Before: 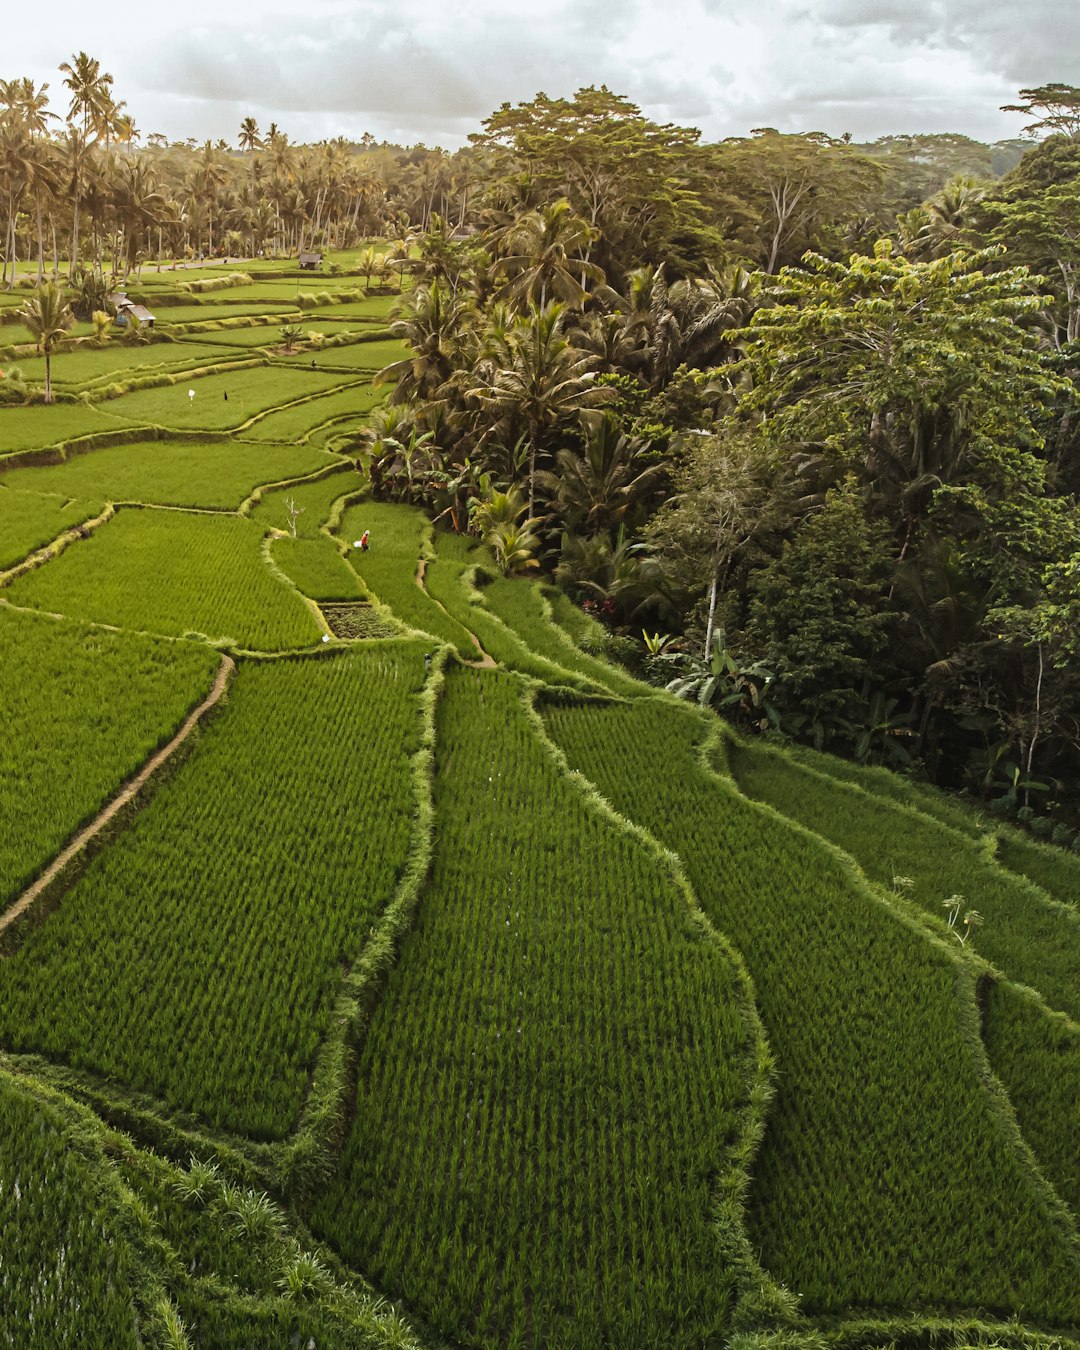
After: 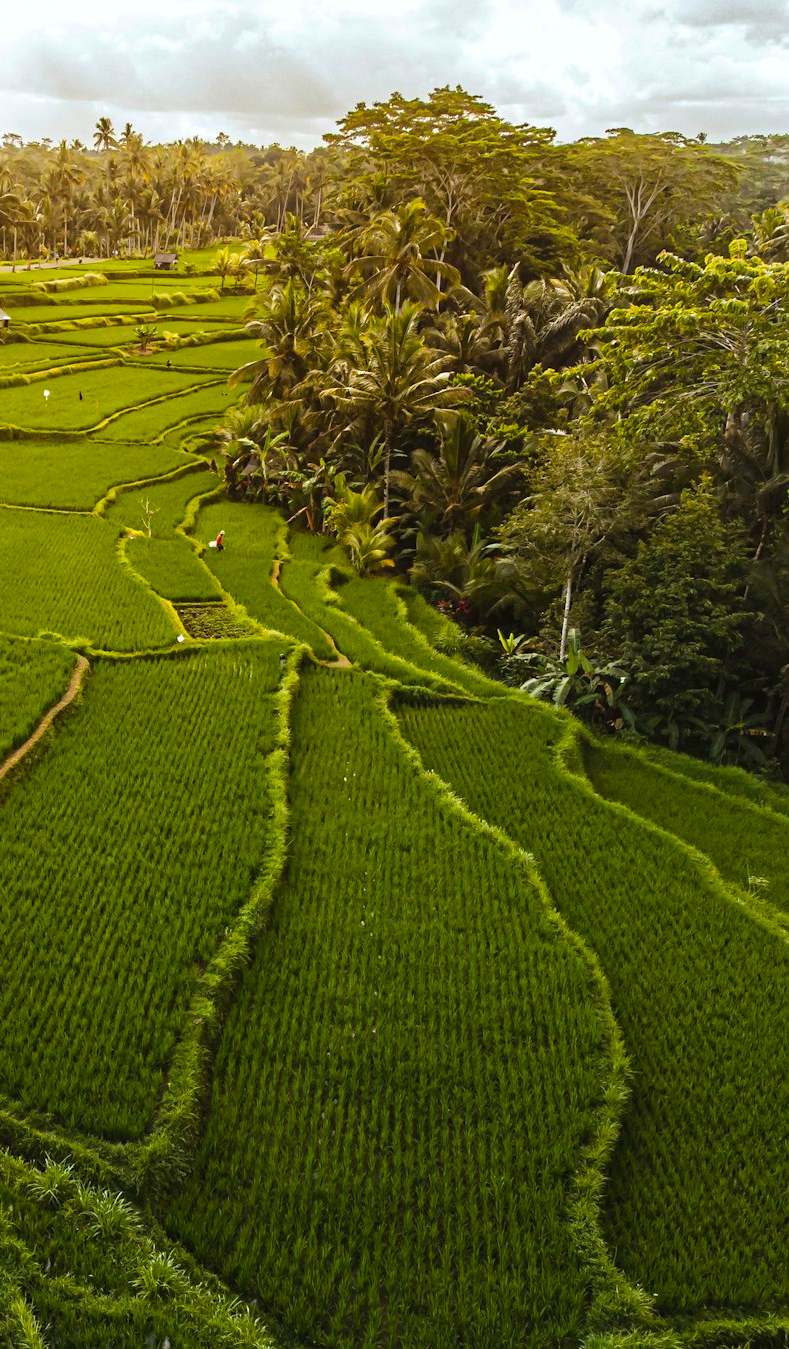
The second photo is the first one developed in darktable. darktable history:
color balance rgb: highlights gain › luminance 10.055%, perceptual saturation grading › global saturation 30.269%, global vibrance 20%
crop: left 13.454%, top 0%, right 13.473%
